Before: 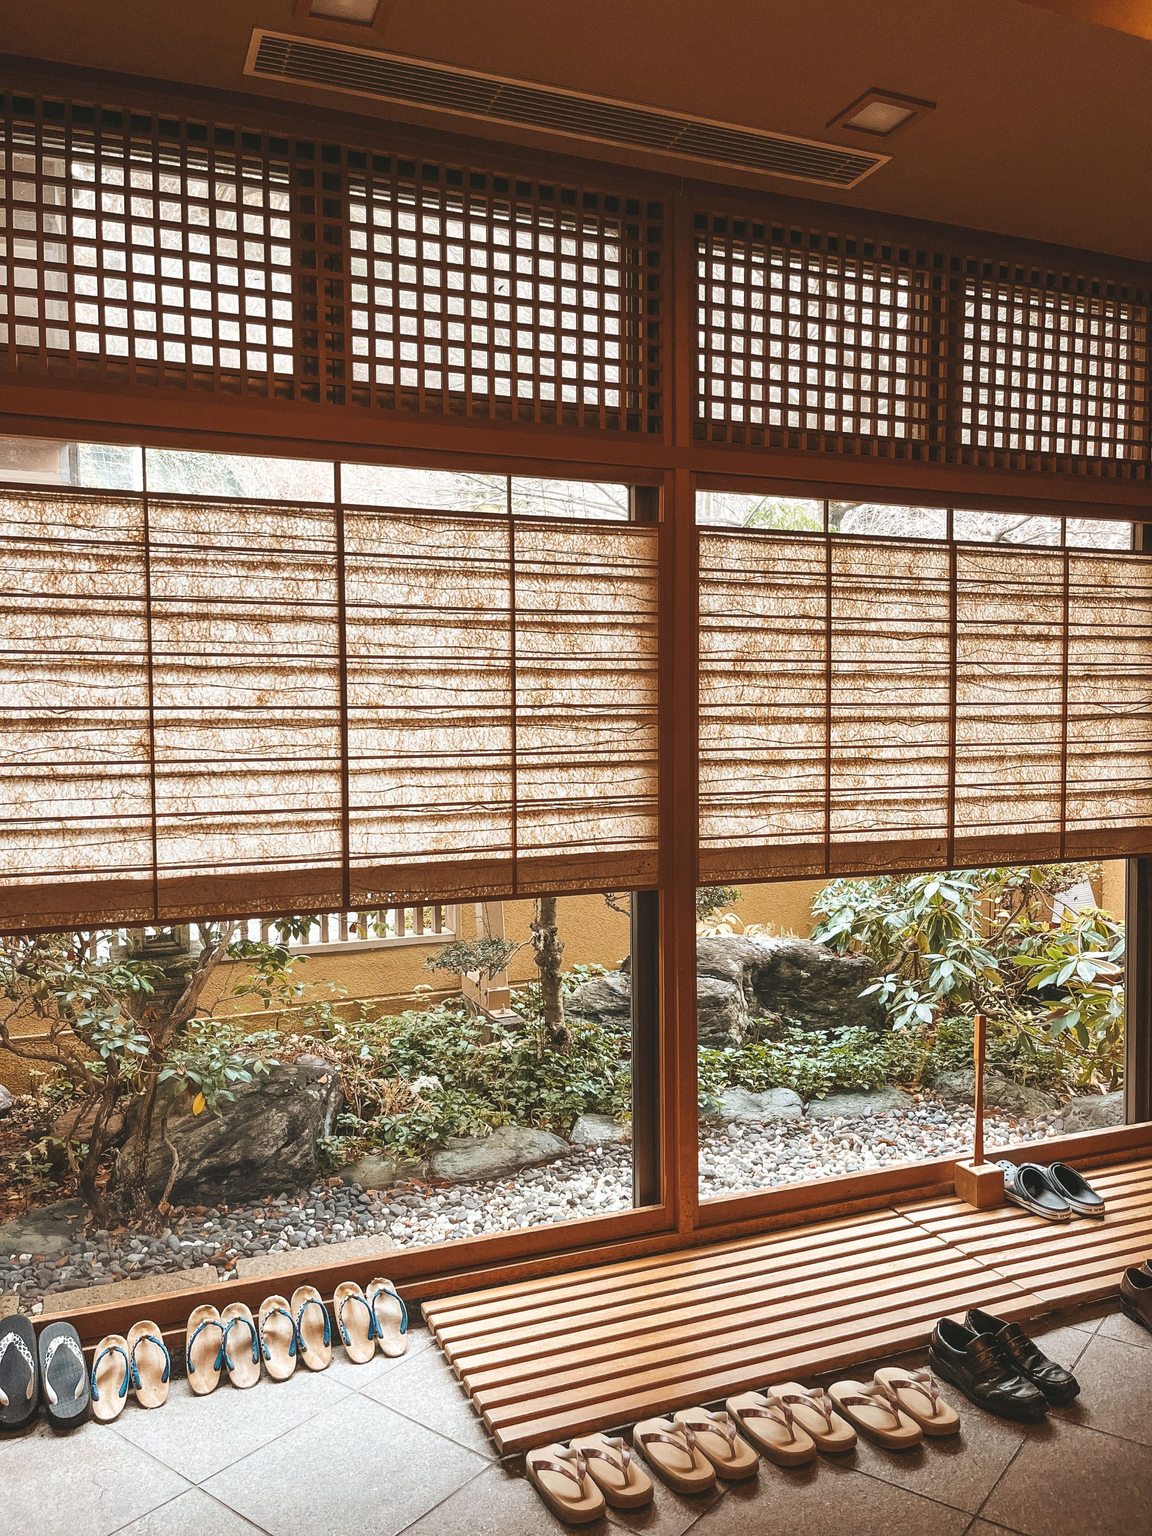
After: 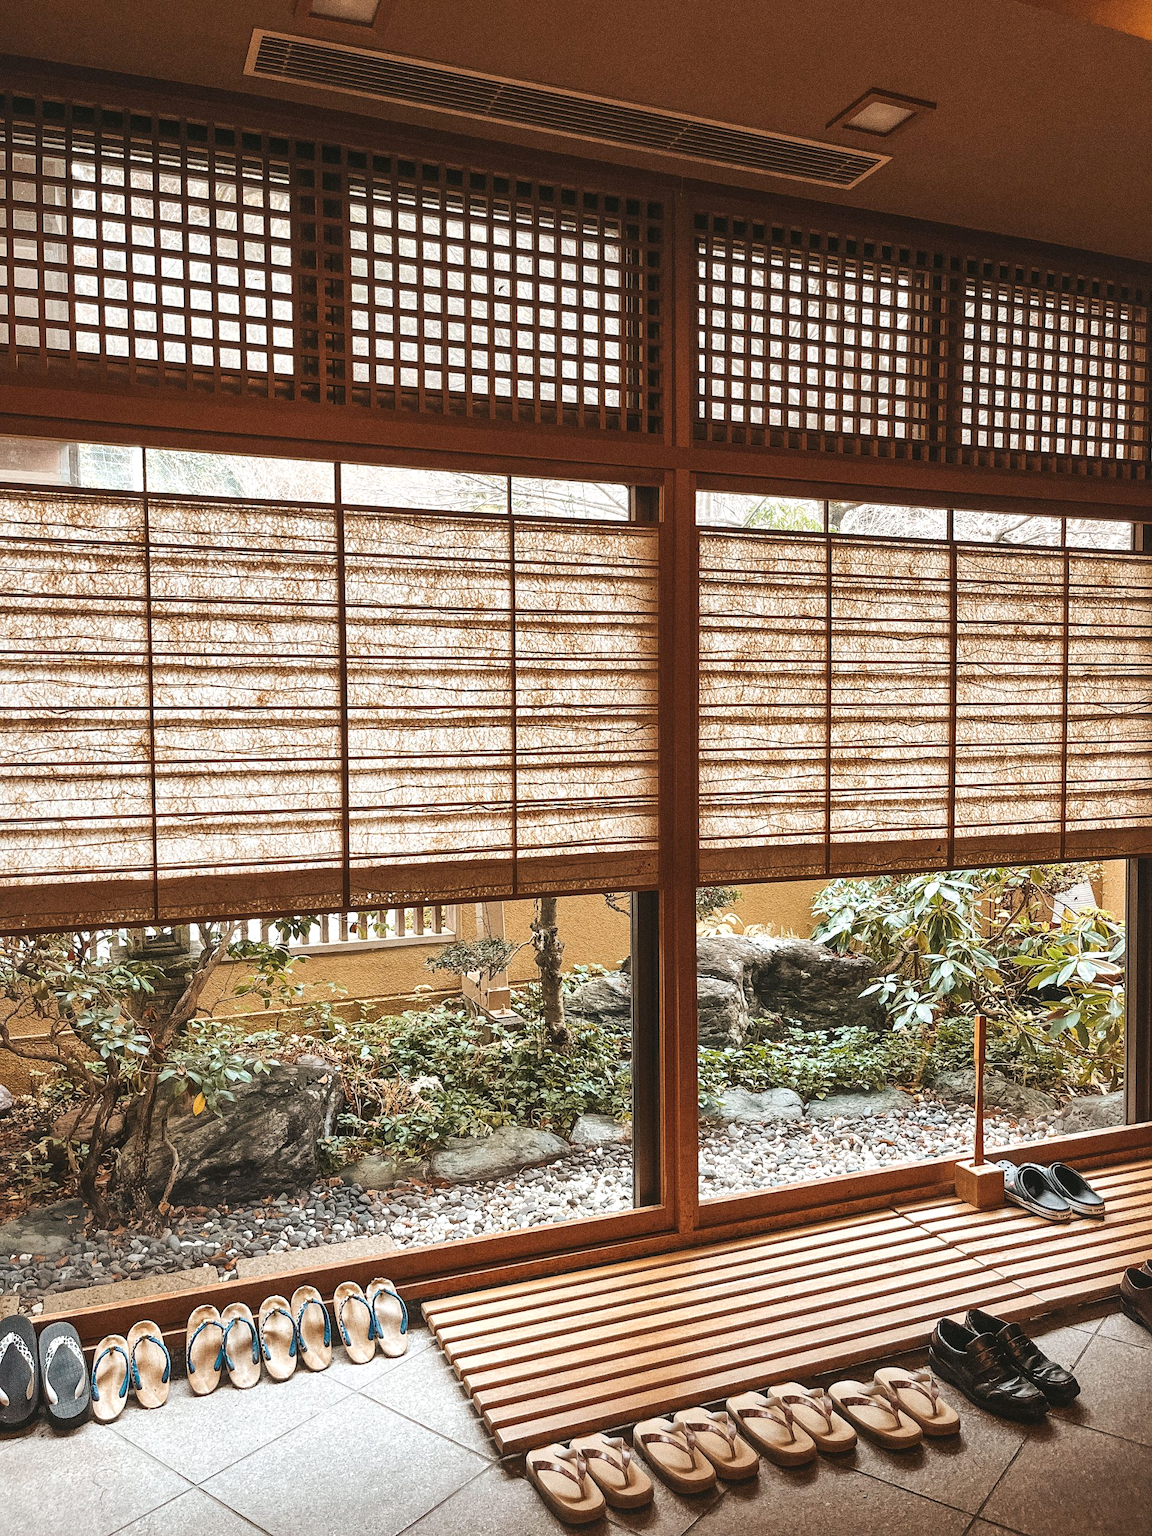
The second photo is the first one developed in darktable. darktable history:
grain: coarseness 0.09 ISO, strength 40%
local contrast: mode bilateral grid, contrast 20, coarseness 100, detail 150%, midtone range 0.2
tone equalizer: on, module defaults
